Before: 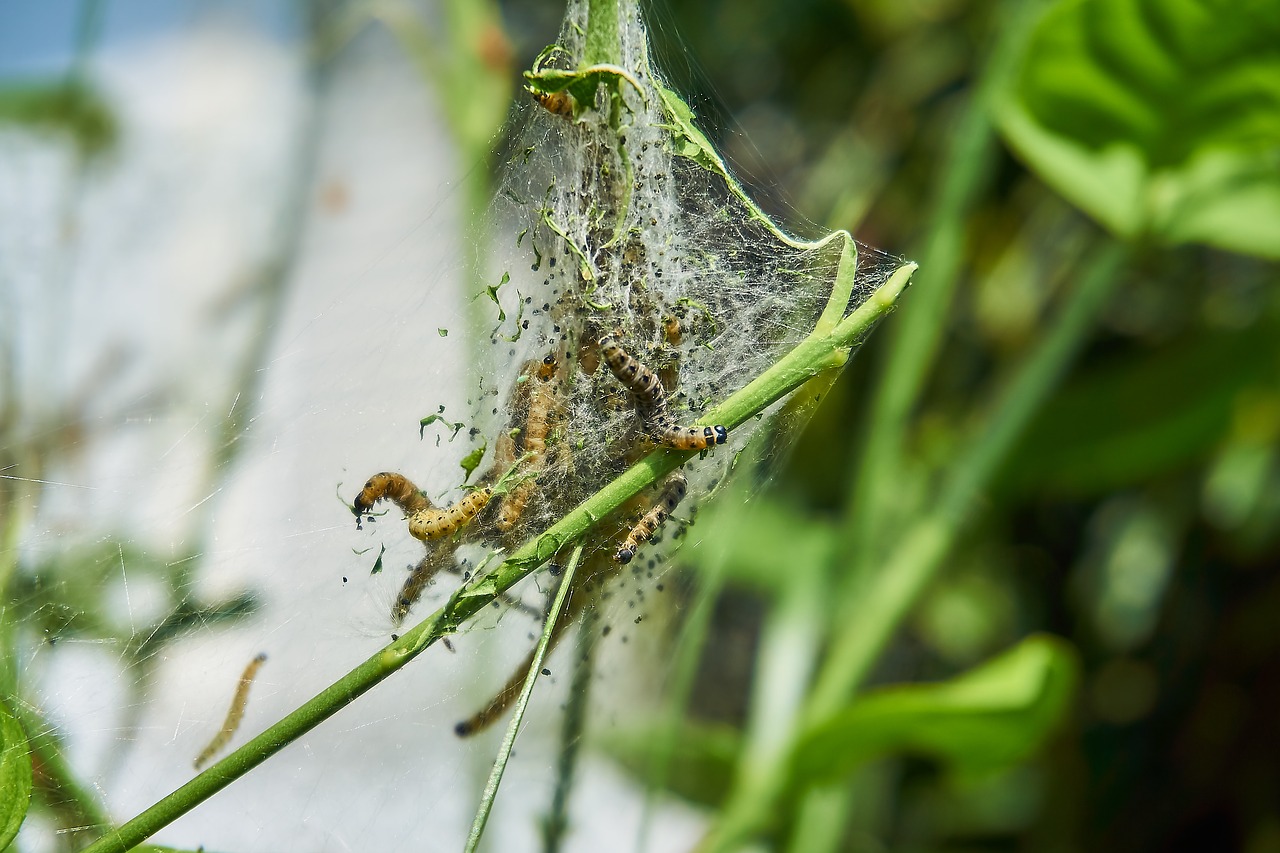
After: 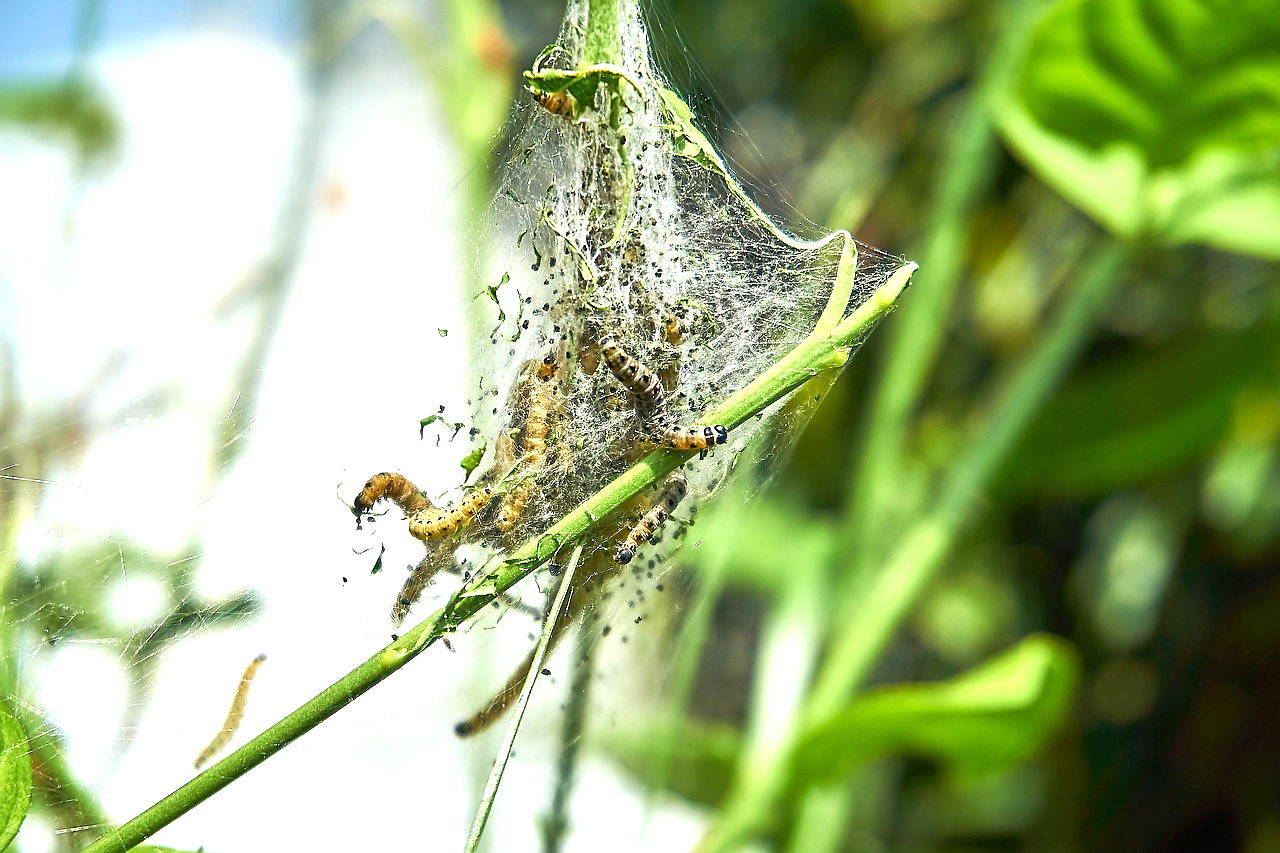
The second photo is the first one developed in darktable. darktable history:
sharpen: on, module defaults
exposure: exposure 0.946 EV, compensate exposure bias true, compensate highlight preservation false
